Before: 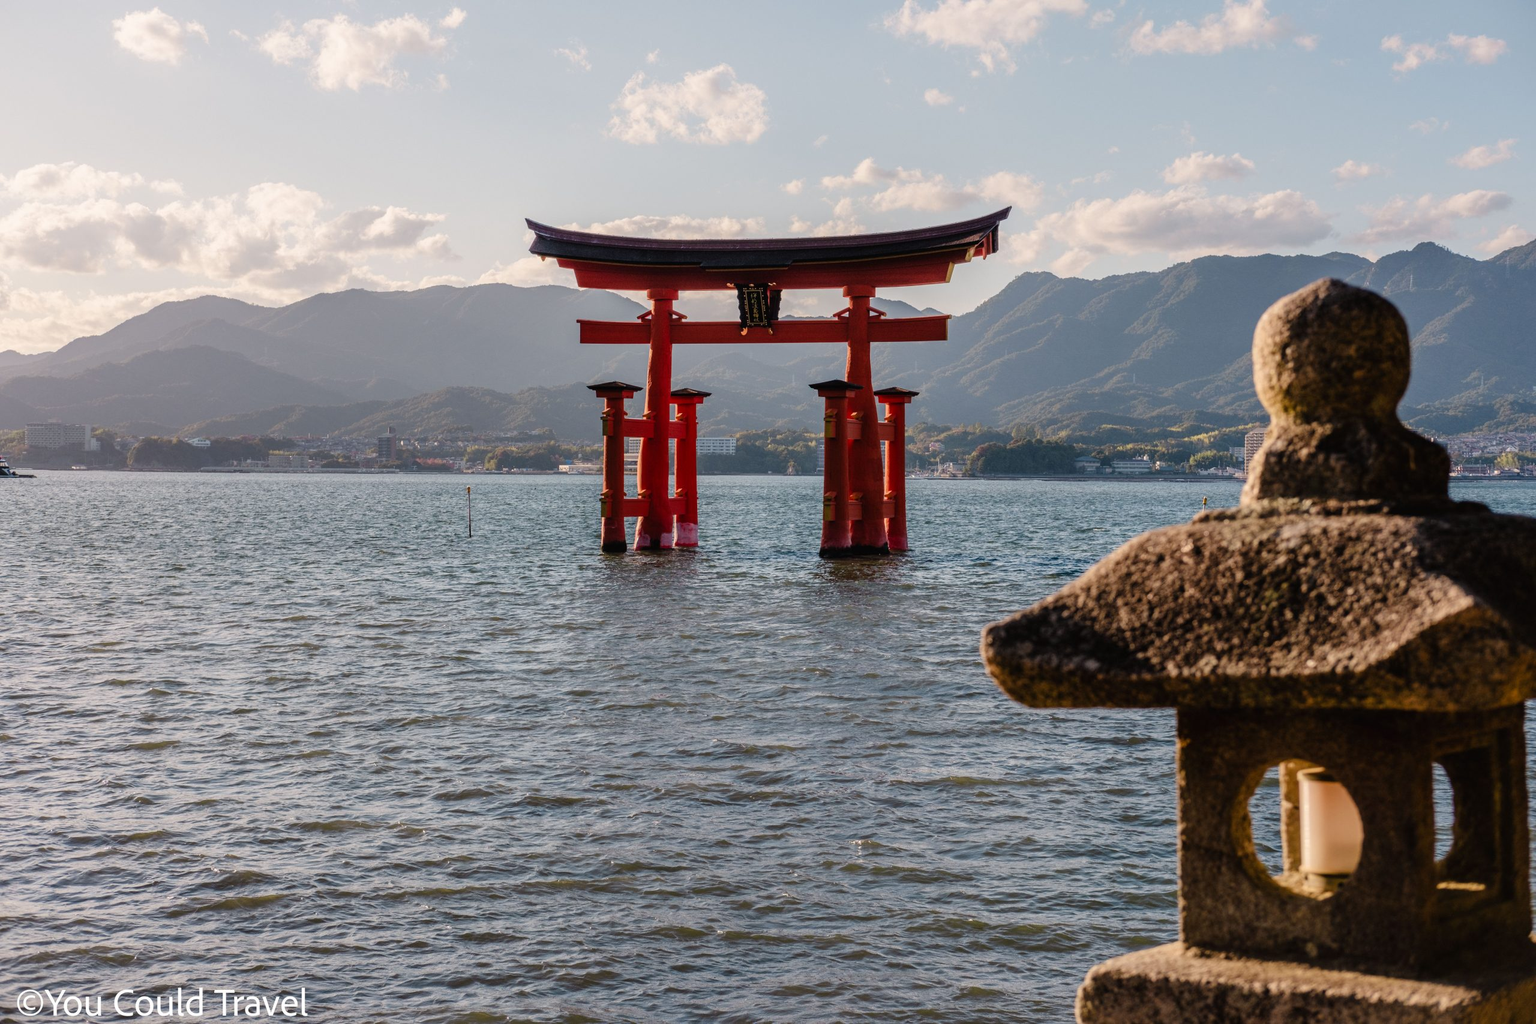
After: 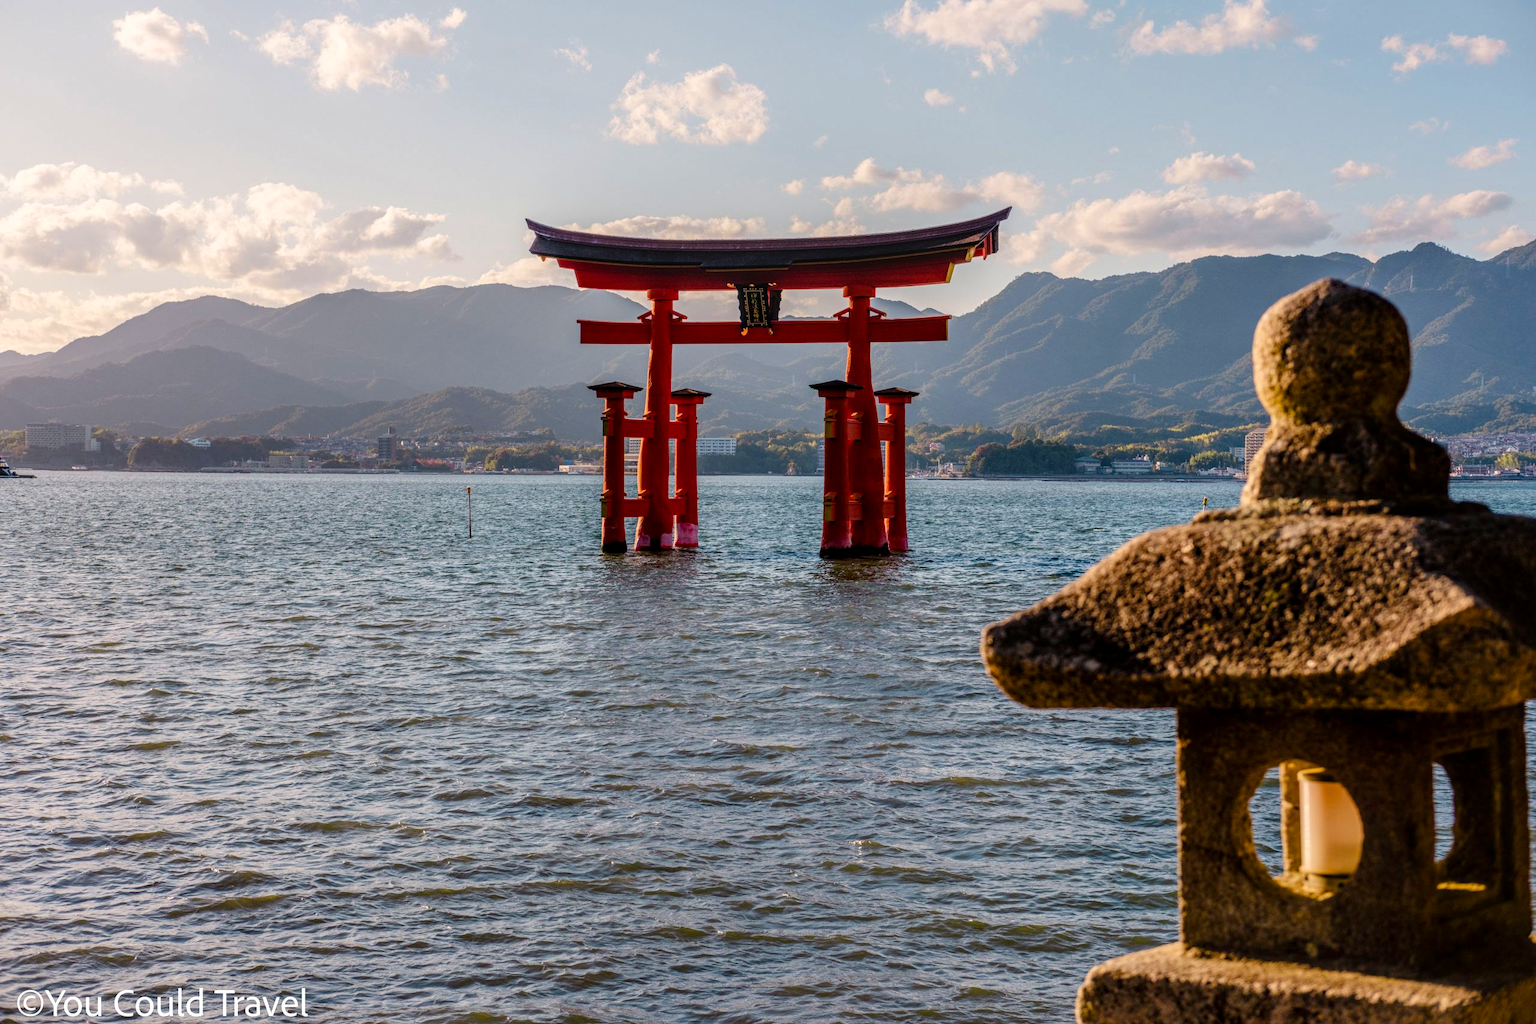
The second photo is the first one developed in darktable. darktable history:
local contrast: on, module defaults
color balance rgb: shadows fall-off 102.662%, perceptual saturation grading › global saturation 30.942%, mask middle-gray fulcrum 23.077%, global vibrance 20%
